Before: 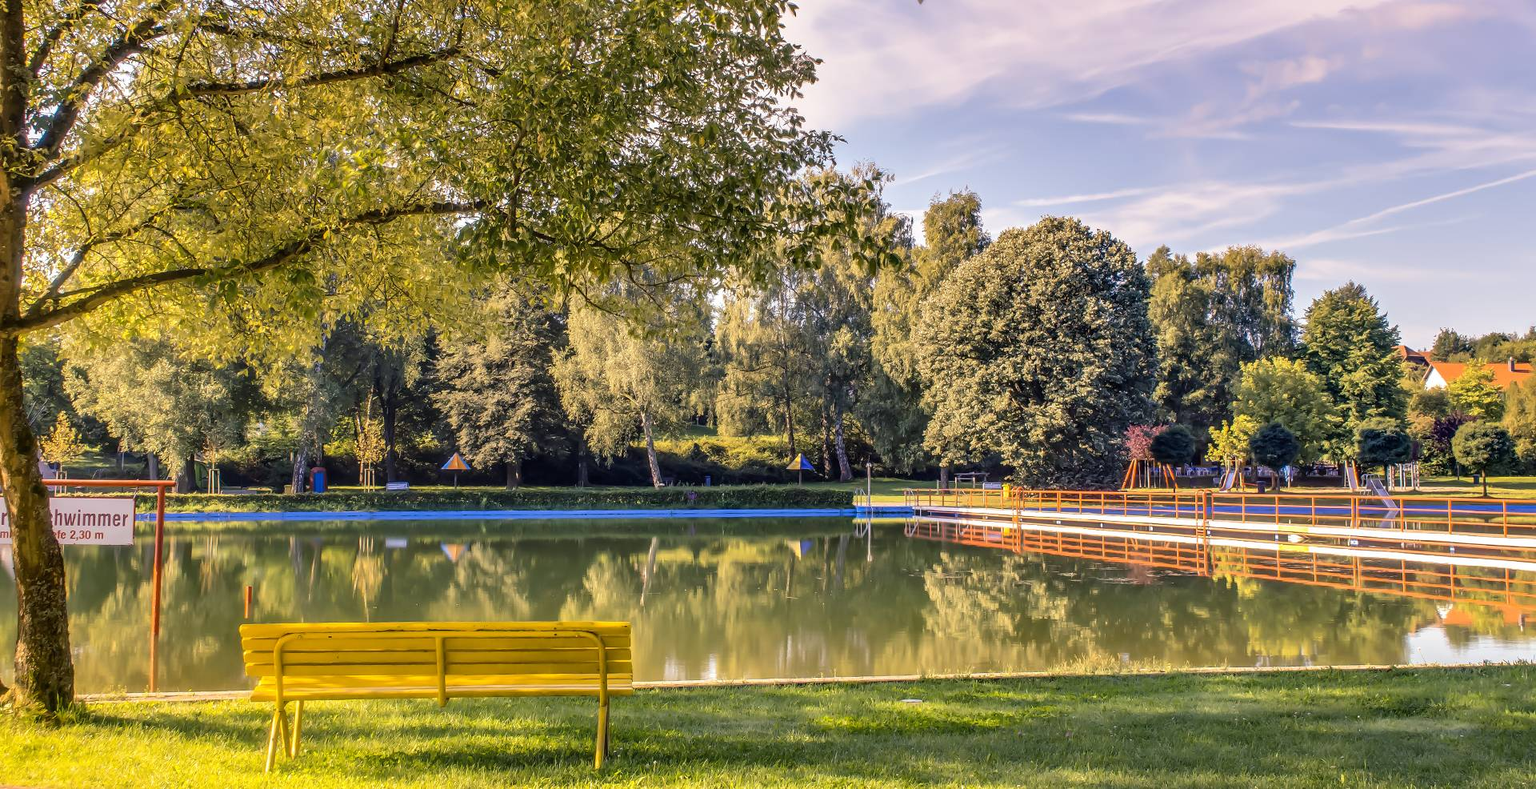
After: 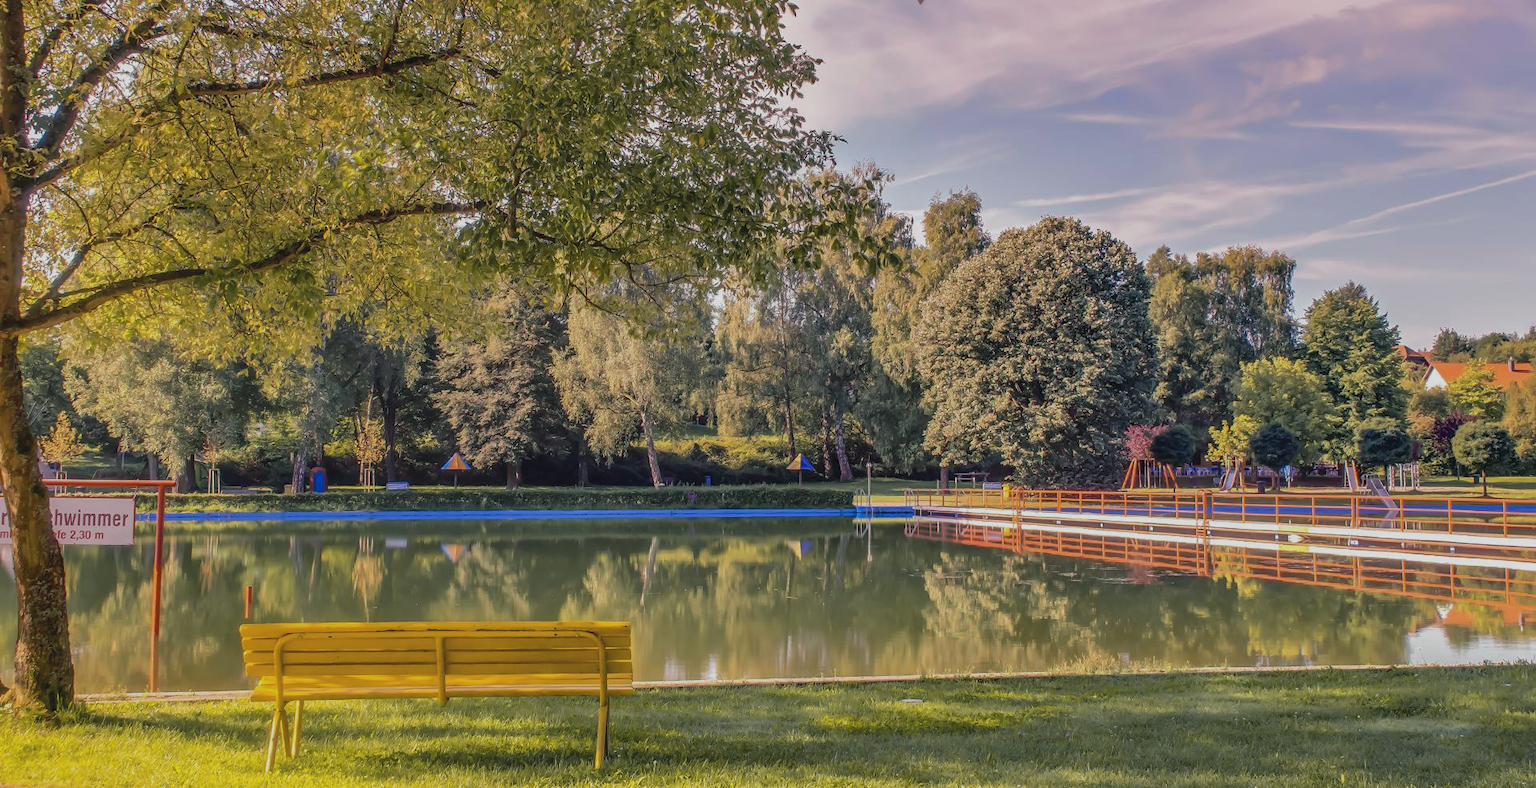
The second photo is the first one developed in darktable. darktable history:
tone curve: curves: ch0 [(0, 0.046) (0.04, 0.074) (0.883, 0.858) (1, 1)]; ch1 [(0, 0) (0.146, 0.159) (0.338, 0.365) (0.417, 0.455) (0.489, 0.486) (0.504, 0.502) (0.529, 0.537) (0.563, 0.567) (1, 1)]; ch2 [(0, 0) (0.307, 0.298) (0.388, 0.375) (0.443, 0.456) (0.485, 0.492) (0.544, 0.525) (1, 1)], color space Lab, independent channels, preserve colors none
tone equalizer: -8 EV 0.25 EV, -7 EV 0.417 EV, -6 EV 0.417 EV, -5 EV 0.25 EV, -3 EV -0.25 EV, -2 EV -0.417 EV, -1 EV -0.417 EV, +0 EV -0.25 EV, edges refinement/feathering 500, mask exposure compensation -1.57 EV, preserve details guided filter
